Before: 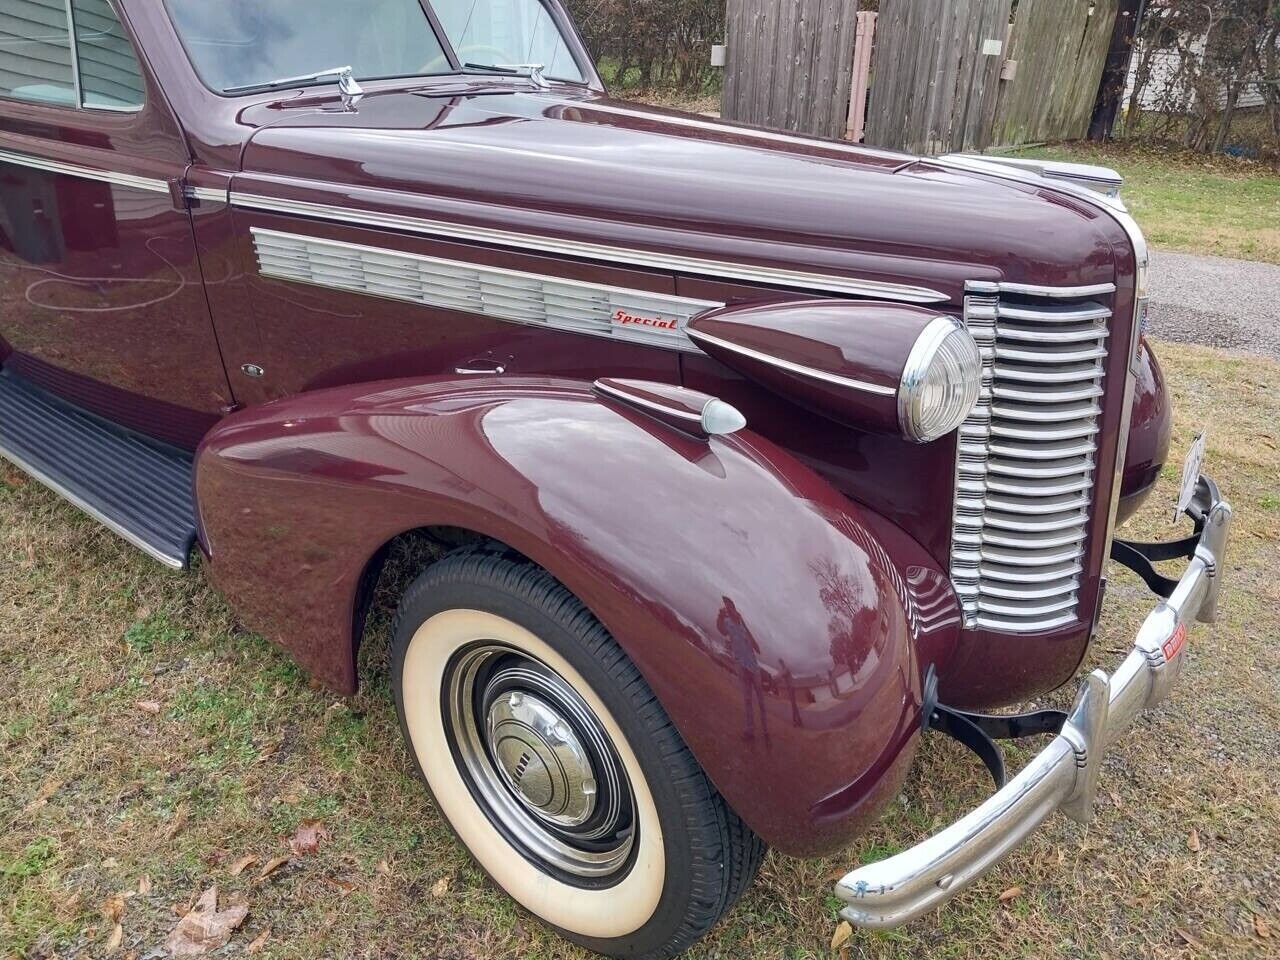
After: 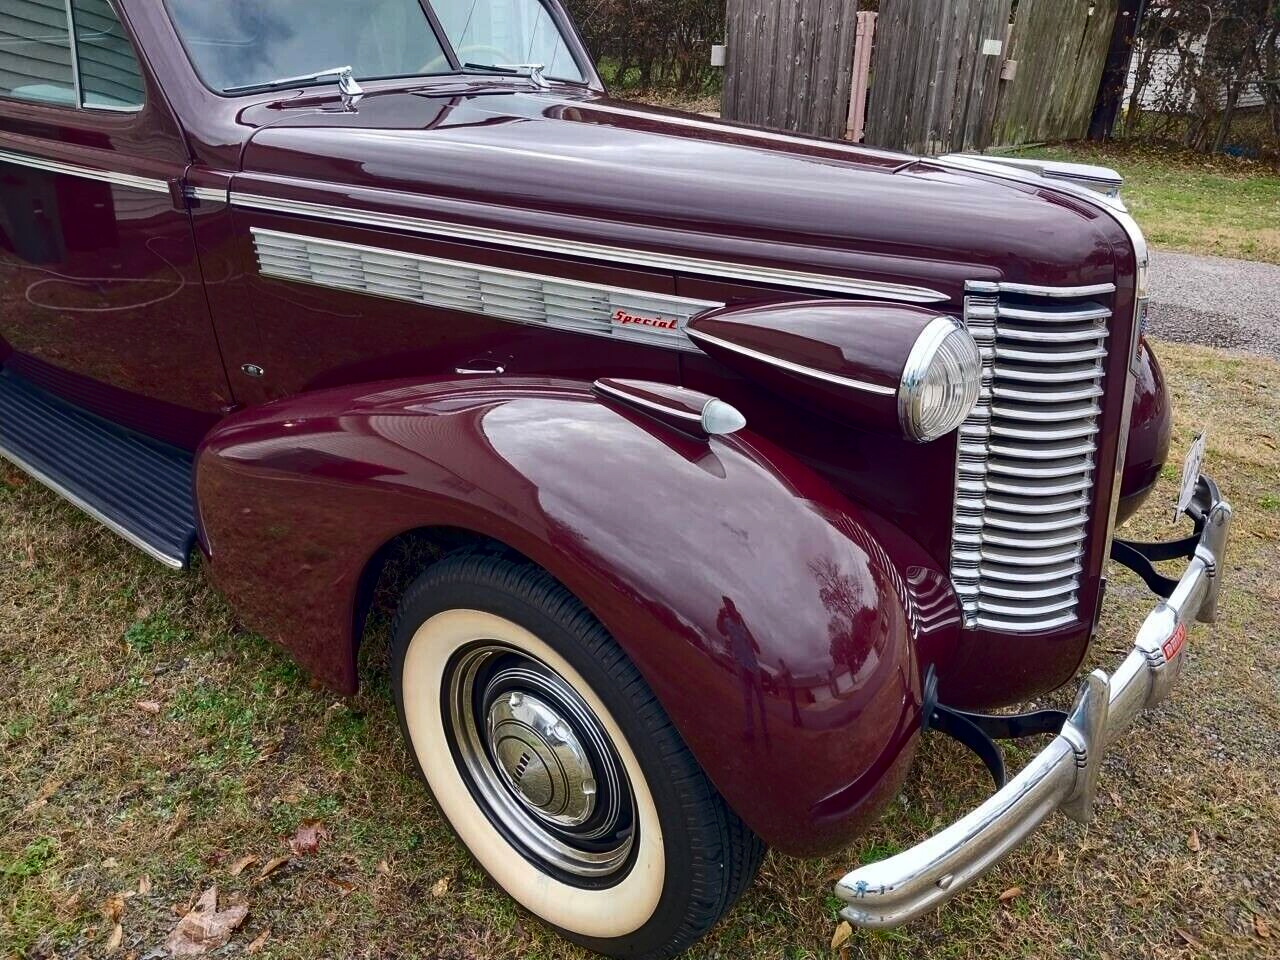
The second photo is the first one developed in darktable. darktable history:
contrast brightness saturation: contrast 0.131, brightness -0.23, saturation 0.149
